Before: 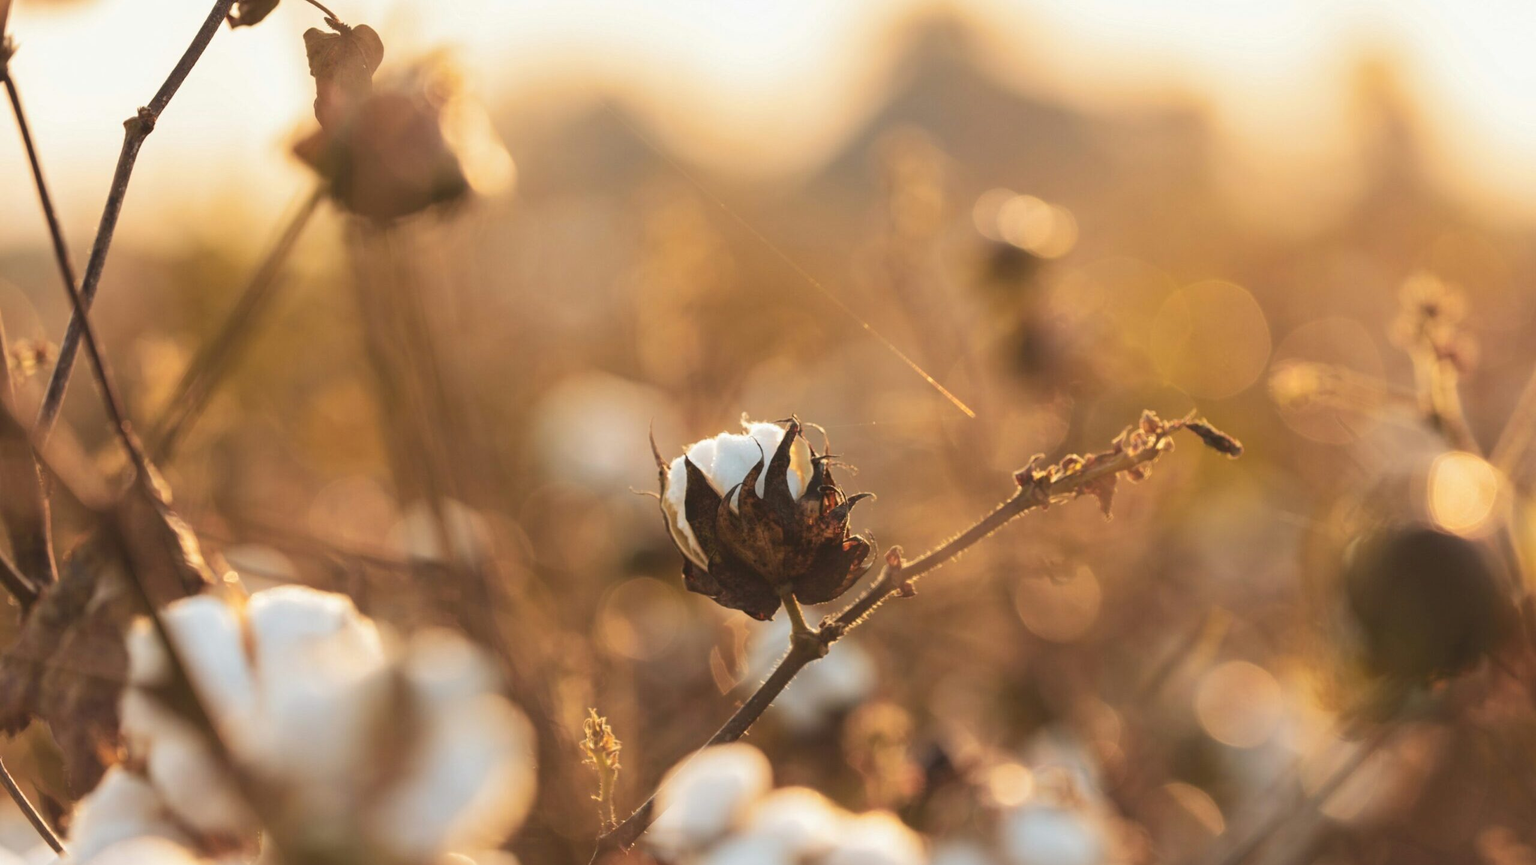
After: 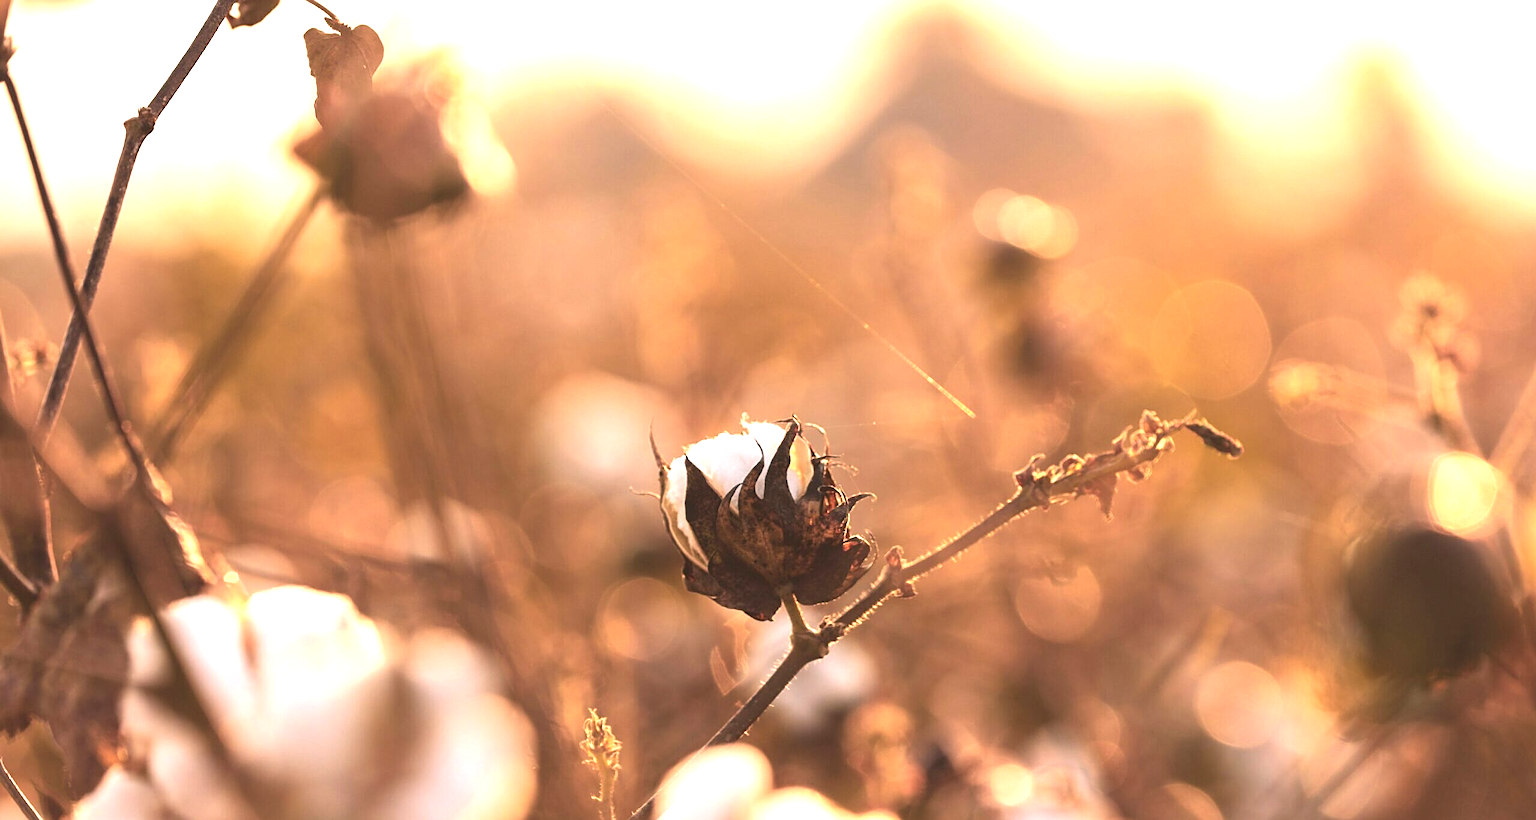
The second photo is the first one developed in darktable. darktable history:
color balance rgb: perceptual saturation grading › global saturation -26.928%, perceptual brilliance grading › global brilliance 24.687%, global vibrance 20%
color correction: highlights a* 12.66, highlights b* 5.48
crop and rotate: top 0.014%, bottom 5.164%
sharpen: on, module defaults
